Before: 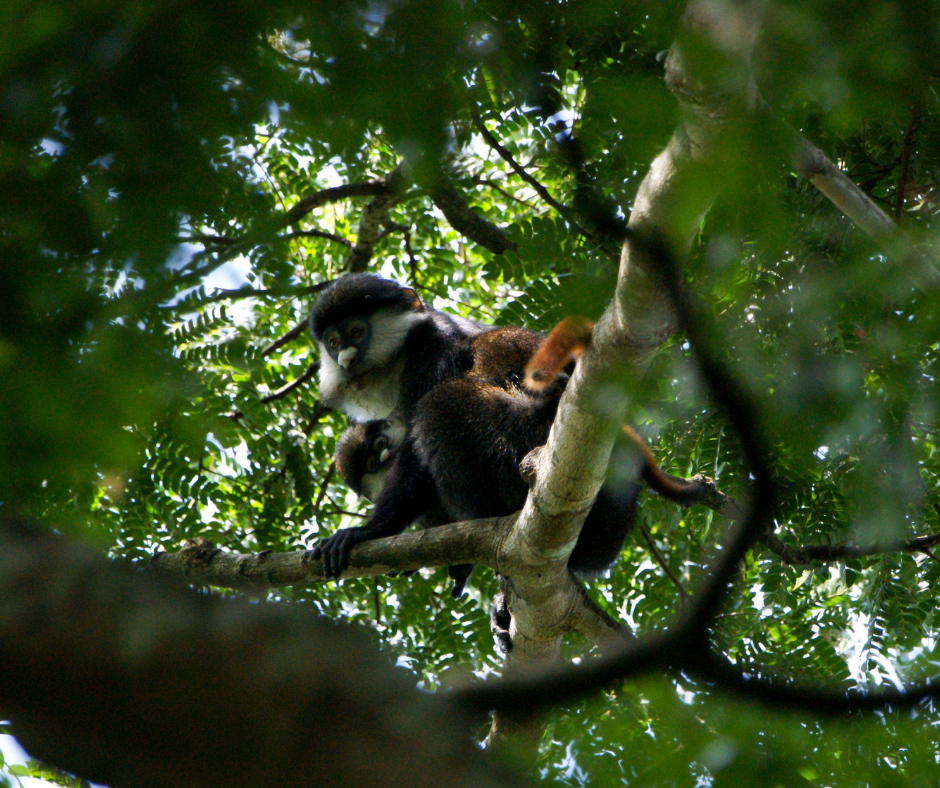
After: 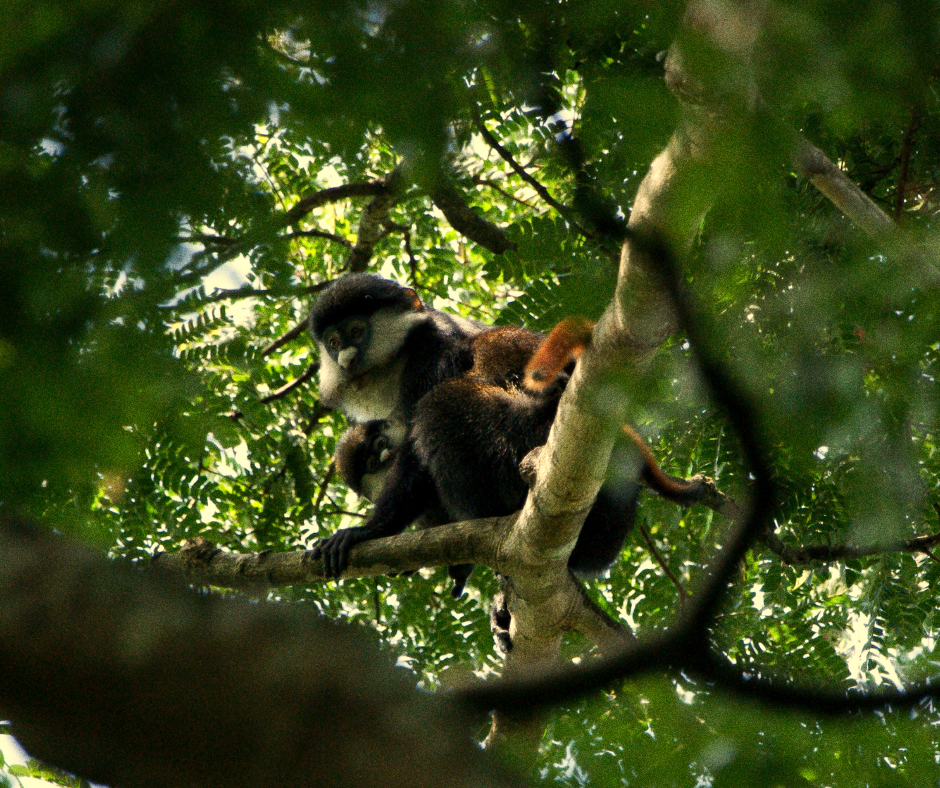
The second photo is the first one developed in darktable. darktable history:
white balance: red 1.08, blue 0.791
grain: coarseness 0.09 ISO, strength 40%
